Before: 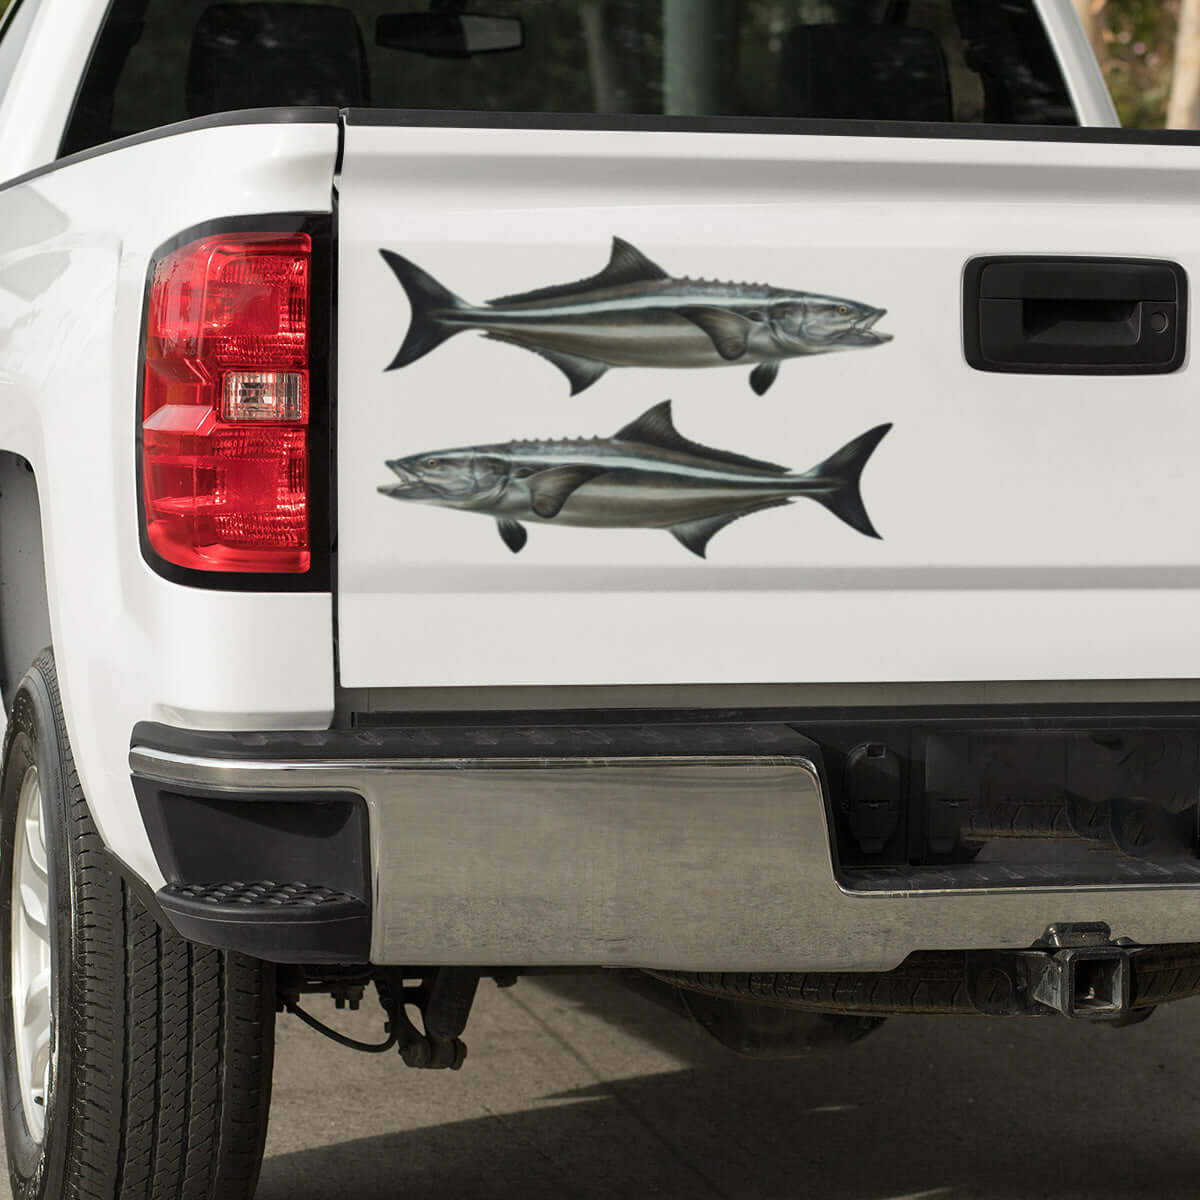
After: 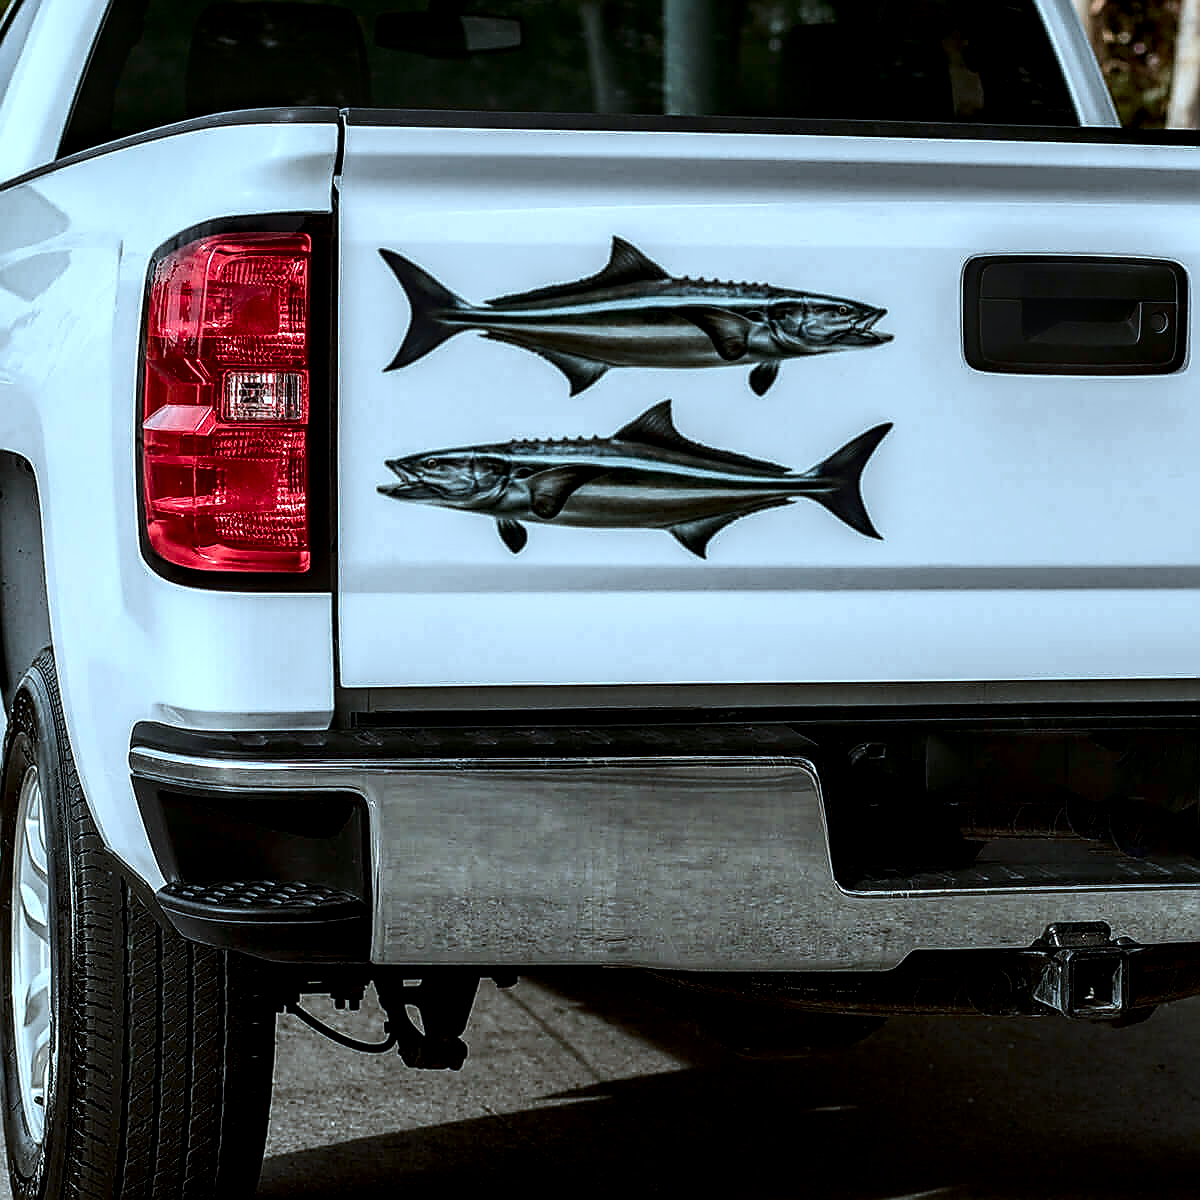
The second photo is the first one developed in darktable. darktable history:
color correction: highlights a* -9.35, highlights b* -23.15
local contrast: highlights 19%, detail 186%
white balance: emerald 1
contrast brightness saturation: contrast 0.19, brightness -0.24, saturation 0.11
sharpen: radius 1.4, amount 1.25, threshold 0.7
